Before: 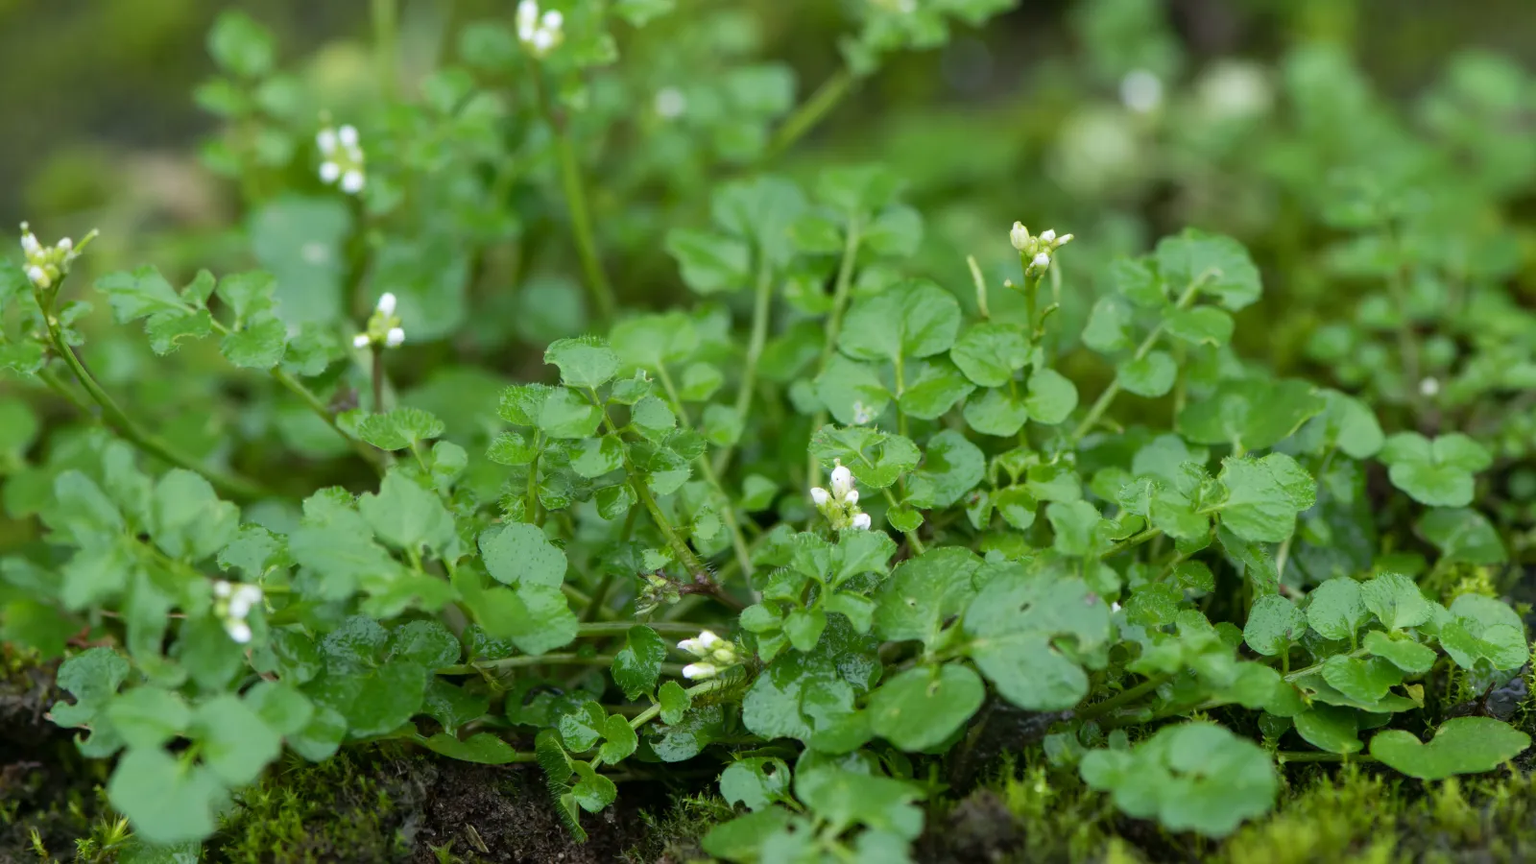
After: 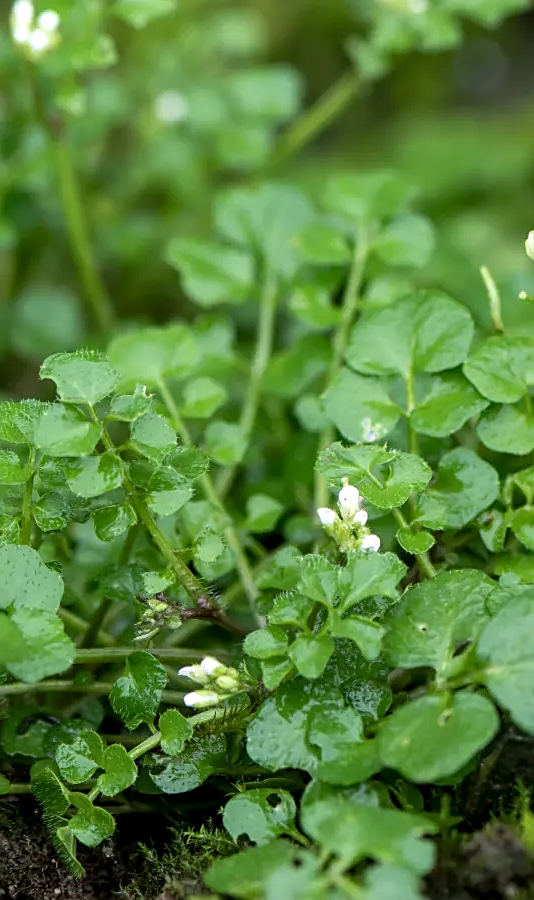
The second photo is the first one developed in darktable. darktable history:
sharpen: amount 0.491
local contrast: detail 130%
shadows and highlights: shadows -13.45, white point adjustment 4.08, highlights 27.68
crop: left 32.985%, right 33.623%
